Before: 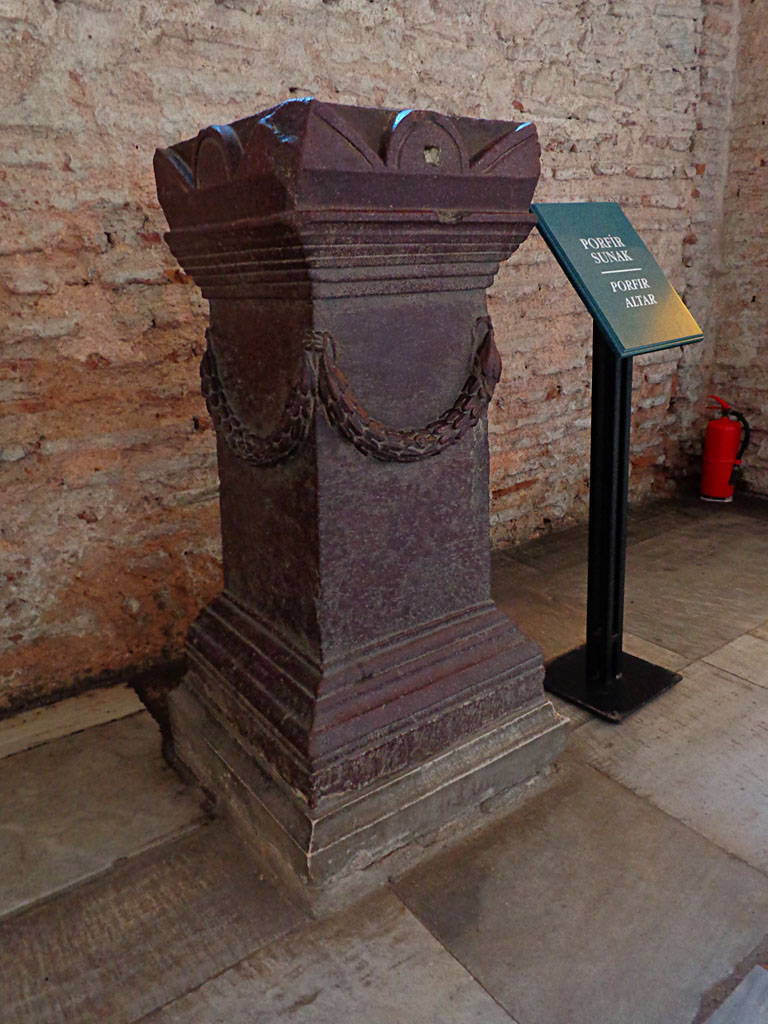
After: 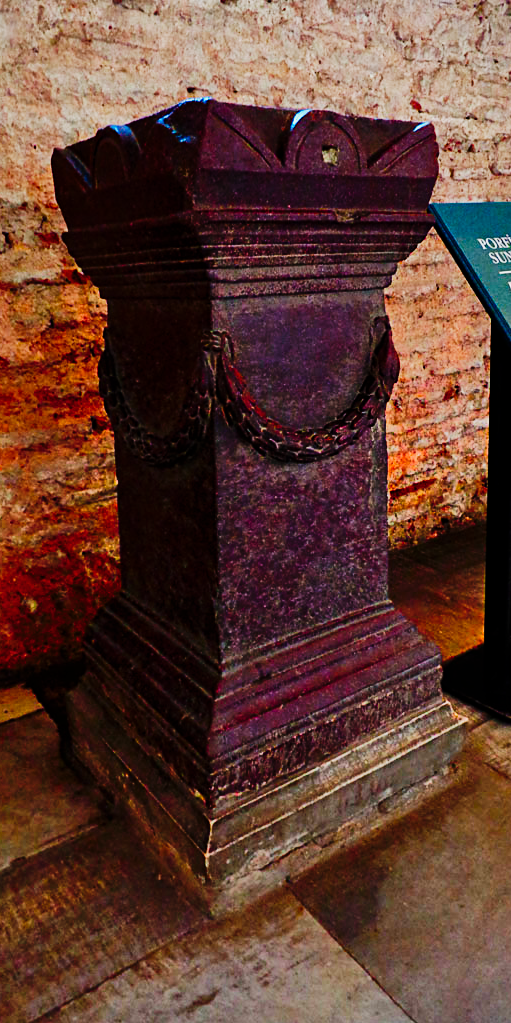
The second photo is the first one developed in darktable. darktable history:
tone curve: curves: ch0 [(0, 0) (0.003, 0.002) (0.011, 0.006) (0.025, 0.014) (0.044, 0.02) (0.069, 0.027) (0.1, 0.036) (0.136, 0.05) (0.177, 0.081) (0.224, 0.118) (0.277, 0.183) (0.335, 0.262) (0.399, 0.351) (0.468, 0.456) (0.543, 0.571) (0.623, 0.692) (0.709, 0.795) (0.801, 0.88) (0.898, 0.948) (1, 1)], preserve colors none
shadows and highlights: radius 100.41, shadows 50.55, highlights -64.36, highlights color adjustment 49.82%, soften with gaussian
tone equalizer: on, module defaults
crop and rotate: left 13.409%, right 19.924%
color balance rgb: perceptual saturation grading › global saturation 35%, perceptual saturation grading › highlights -25%, perceptual saturation grading › shadows 50%
filmic rgb: black relative exposure -16 EV, white relative exposure 5.31 EV, hardness 5.9, contrast 1.25, preserve chrominance no, color science v5 (2021)
